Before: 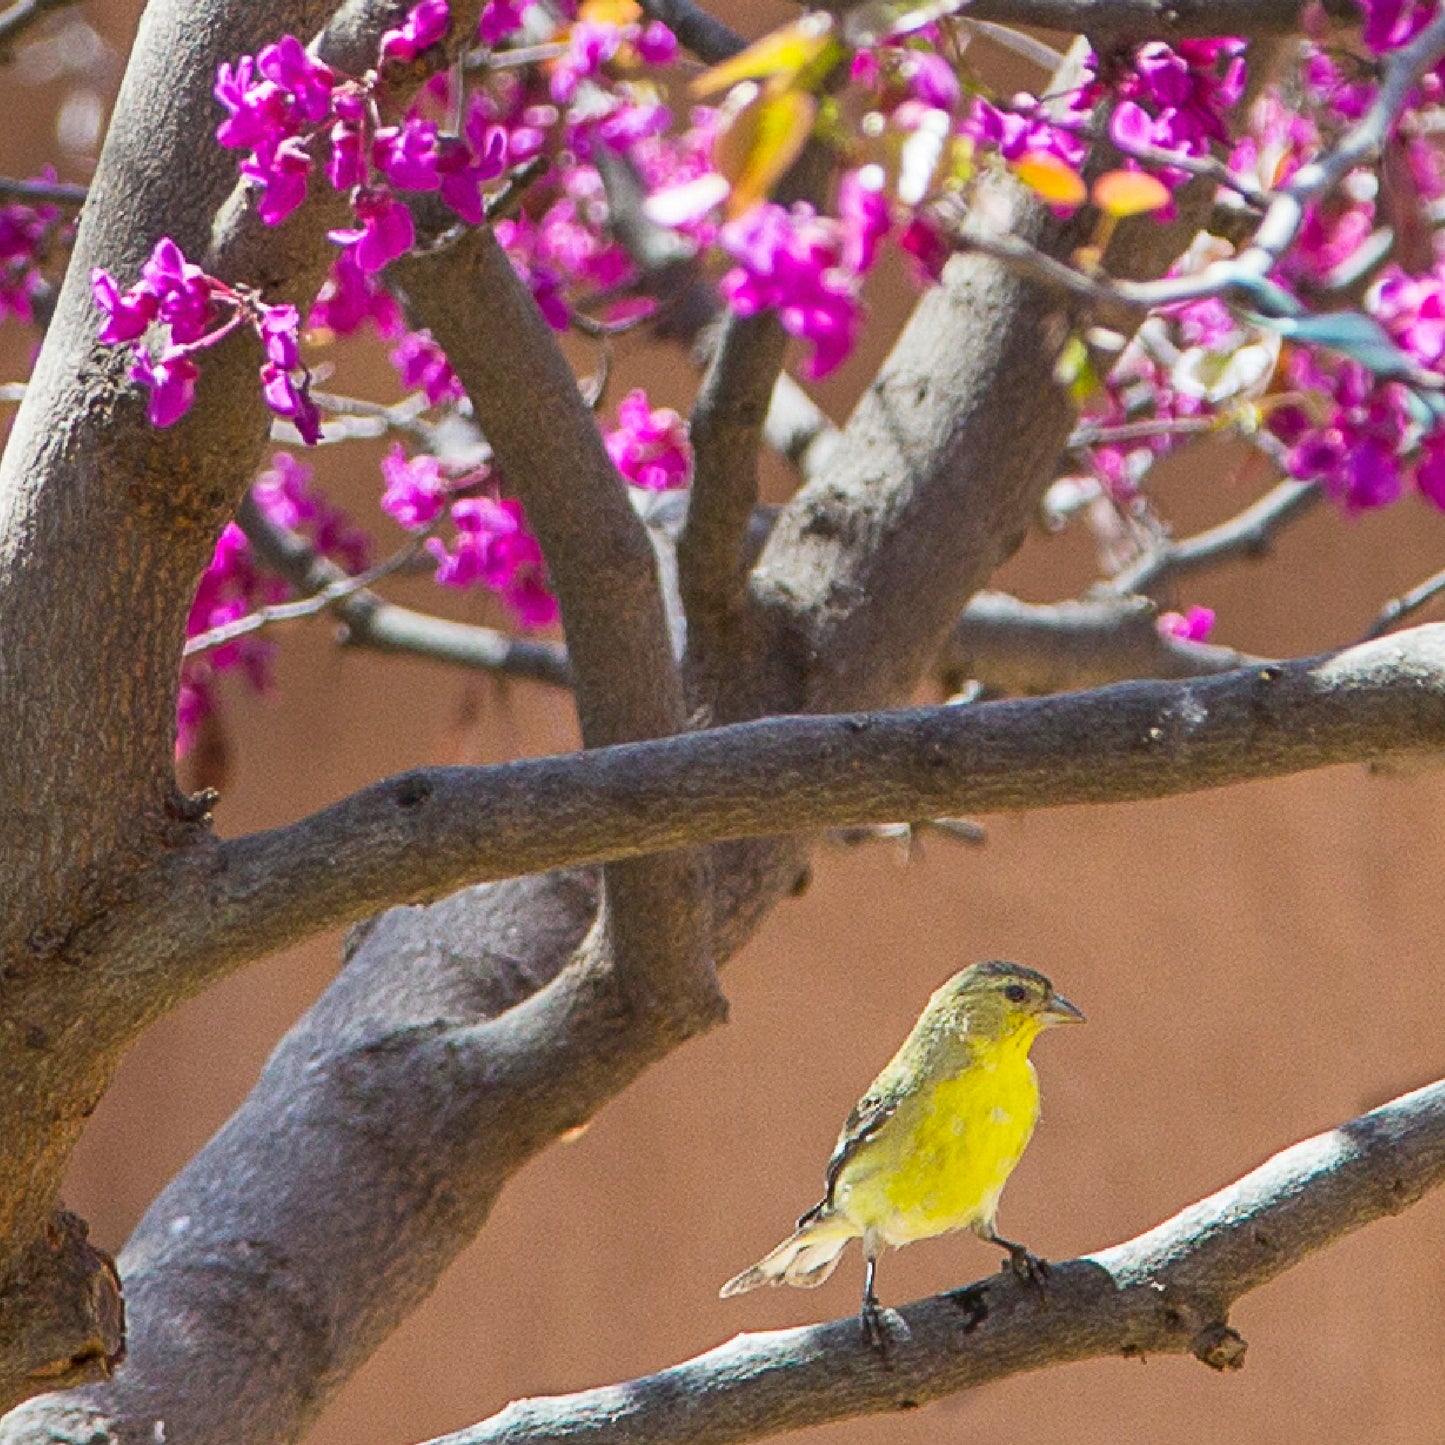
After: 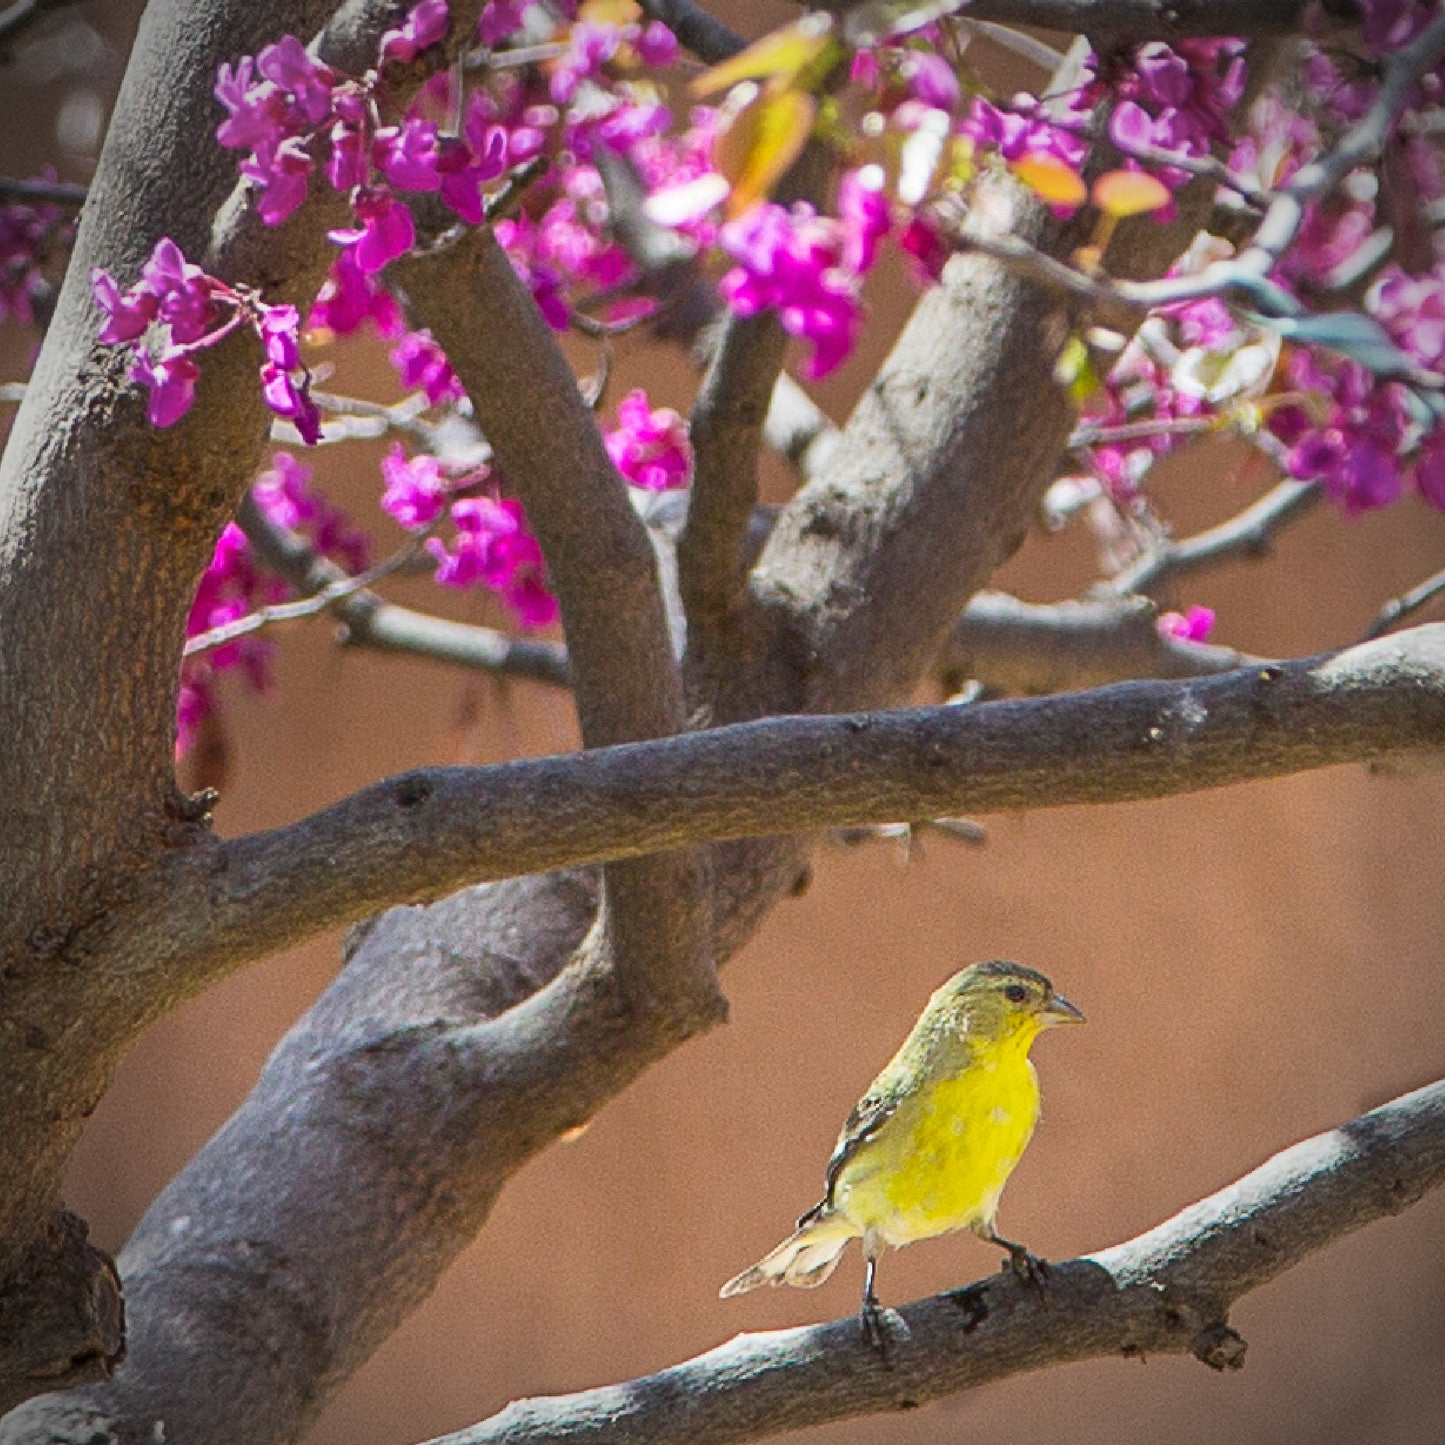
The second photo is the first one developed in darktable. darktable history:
vignetting: brightness -0.709, saturation -0.476
